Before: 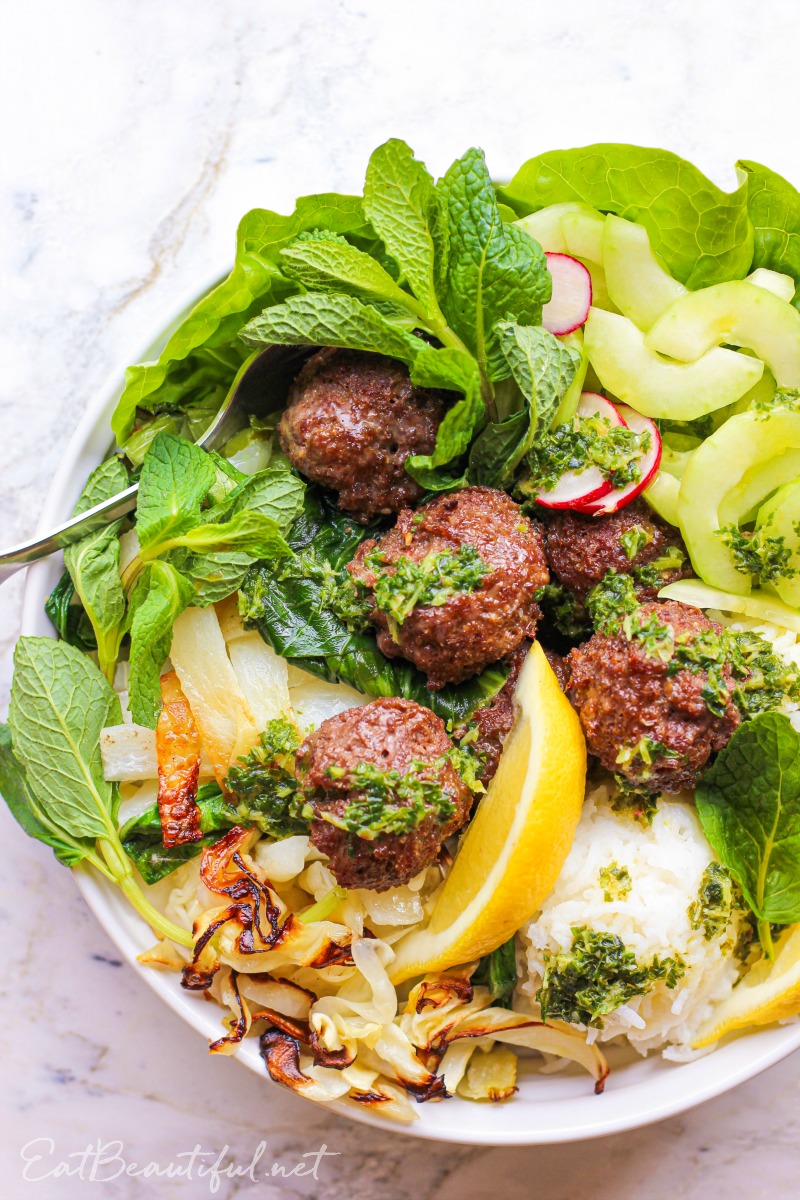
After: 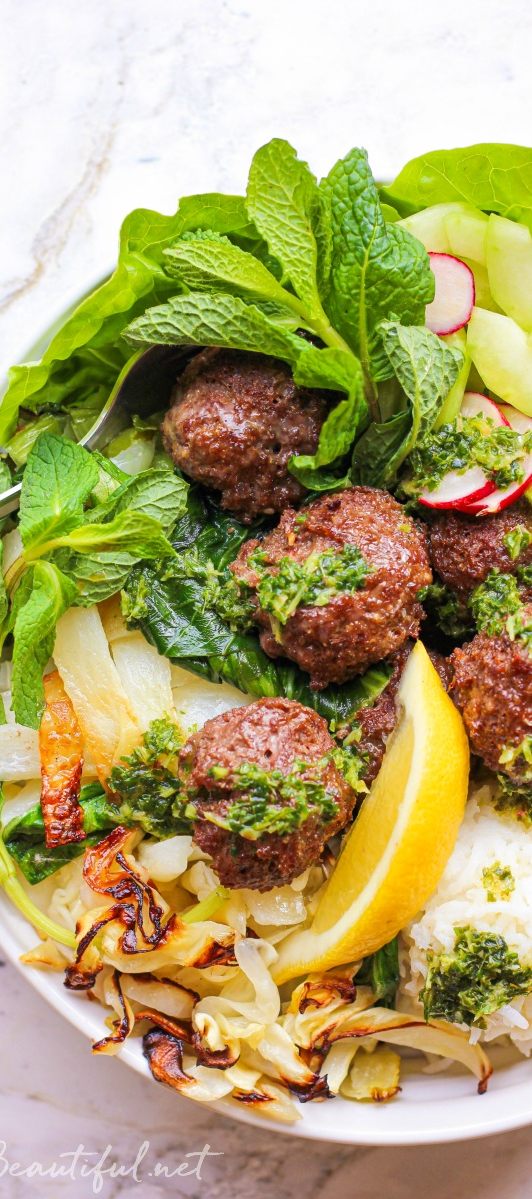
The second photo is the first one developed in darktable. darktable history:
crop and rotate: left 14.829%, right 18.574%
